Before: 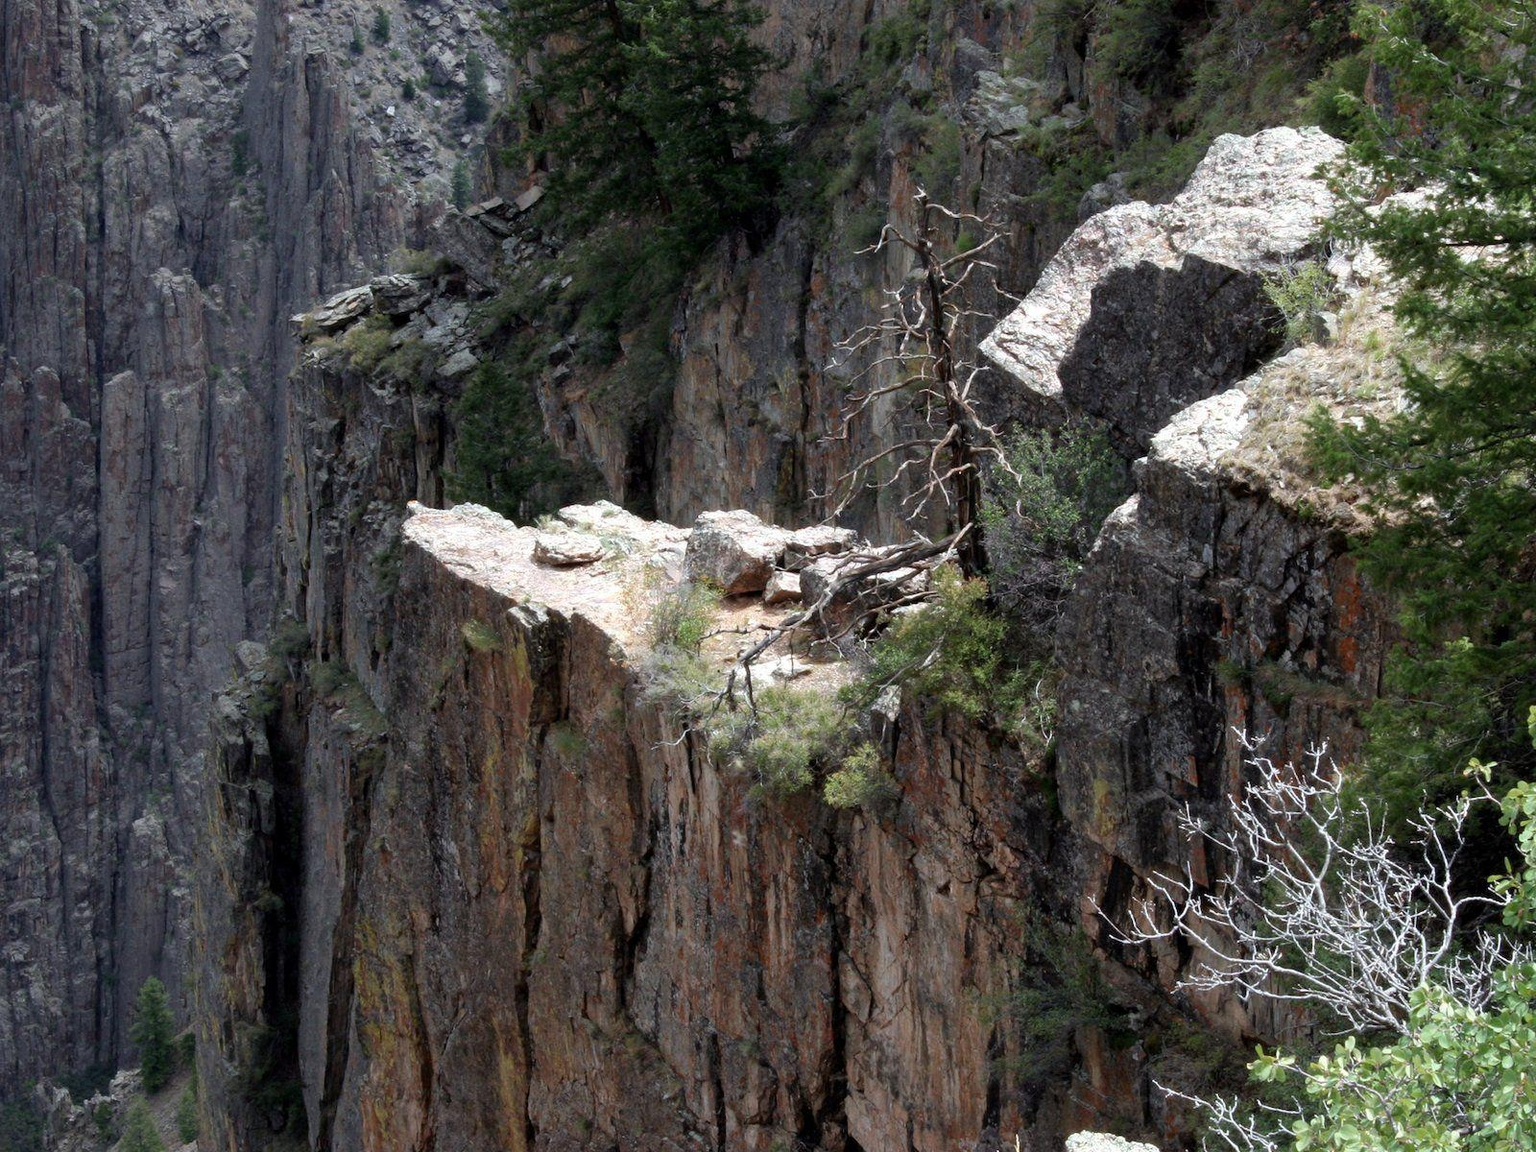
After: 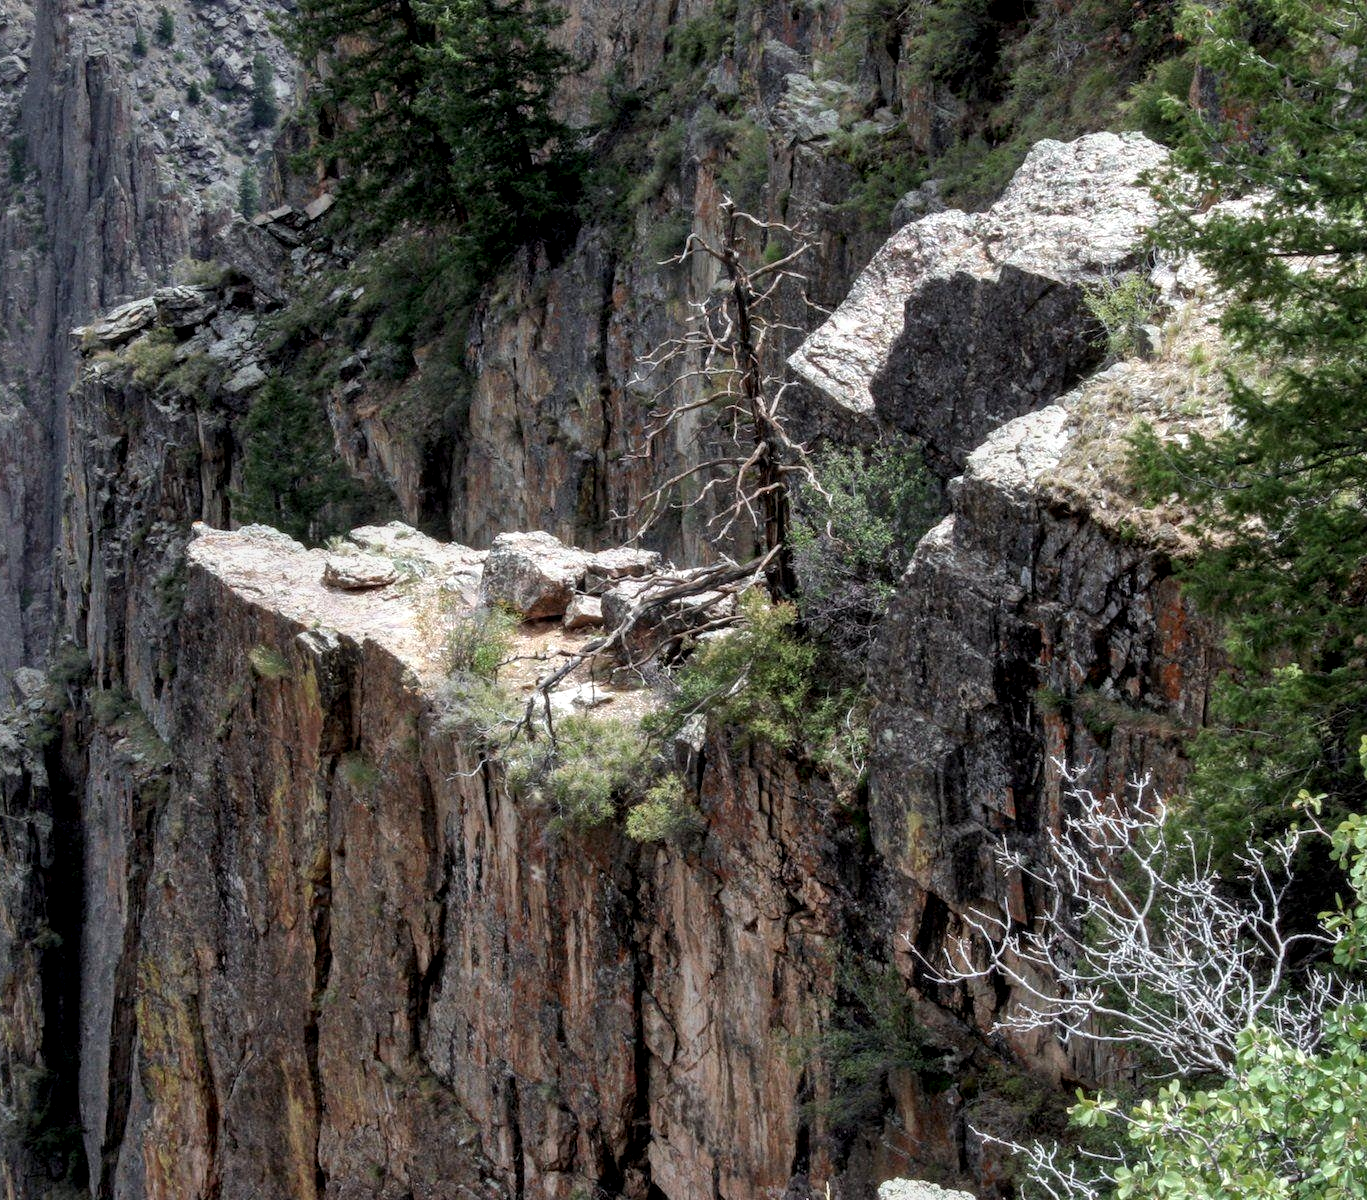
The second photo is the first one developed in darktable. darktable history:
crop and rotate: left 14.537%
local contrast: highlights 35%, detail 135%
exposure: black level correction 0, exposure 0 EV, compensate highlight preservation false
shadows and highlights: shadows 43.65, white point adjustment -1.55, soften with gaussian
